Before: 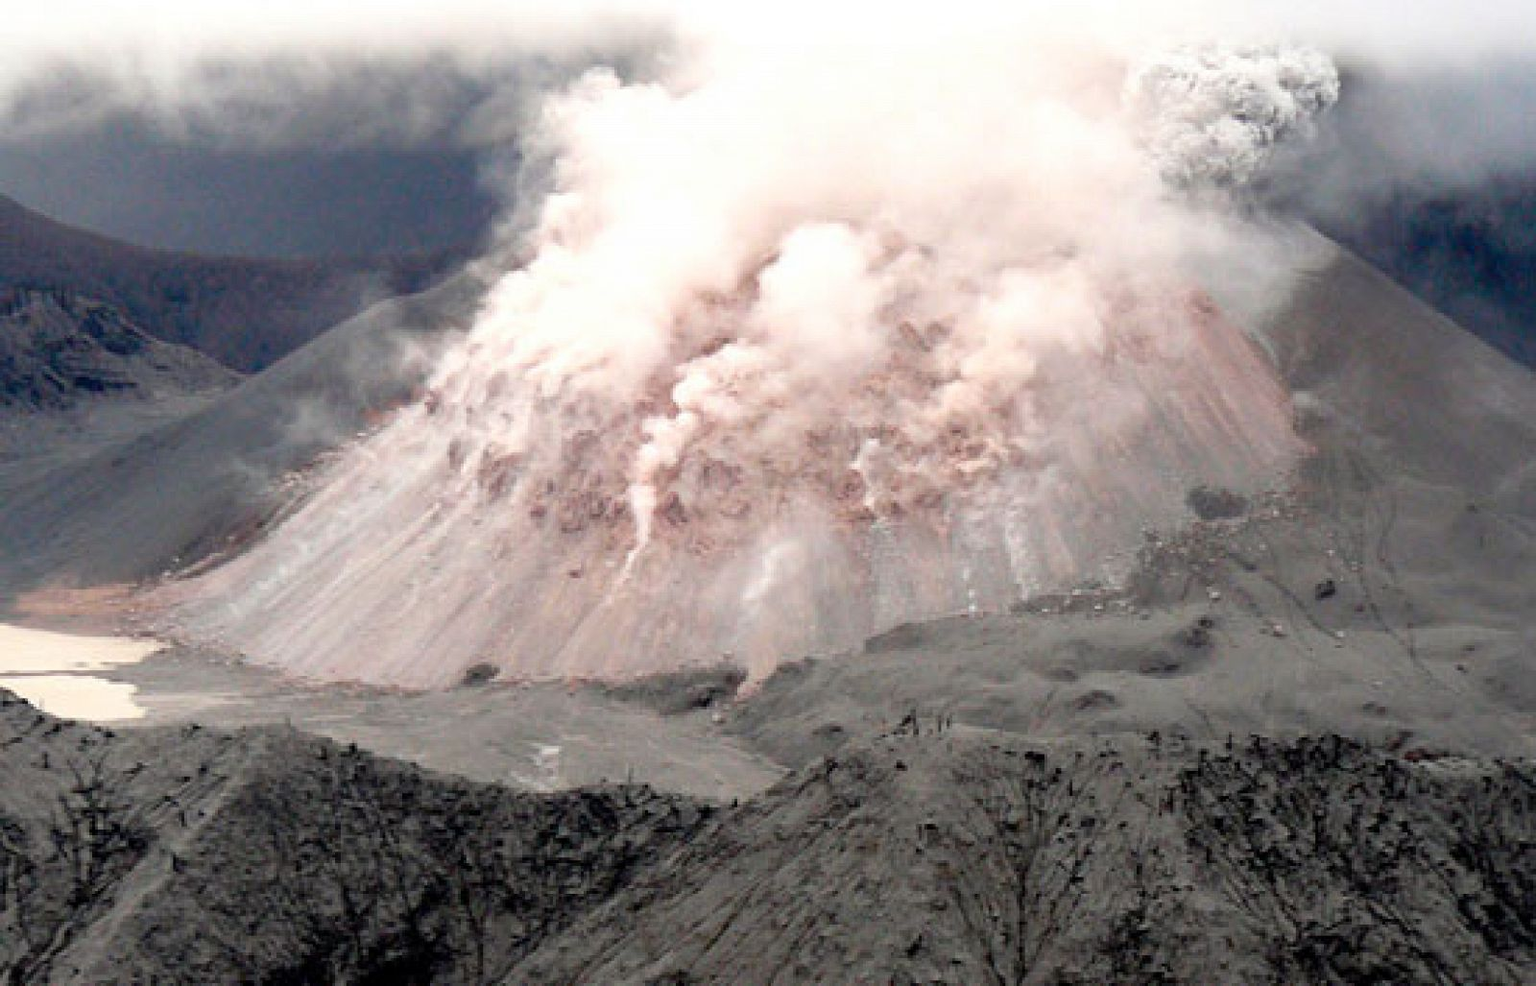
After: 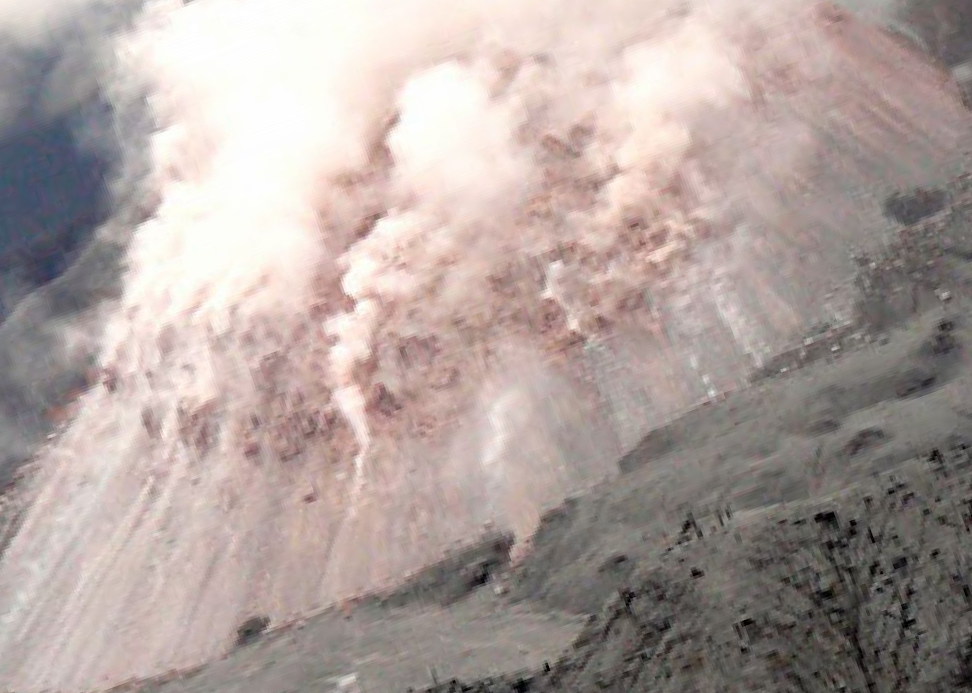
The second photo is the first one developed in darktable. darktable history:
crop and rotate: angle 19.57°, left 6.937%, right 4.036%, bottom 1.111%
